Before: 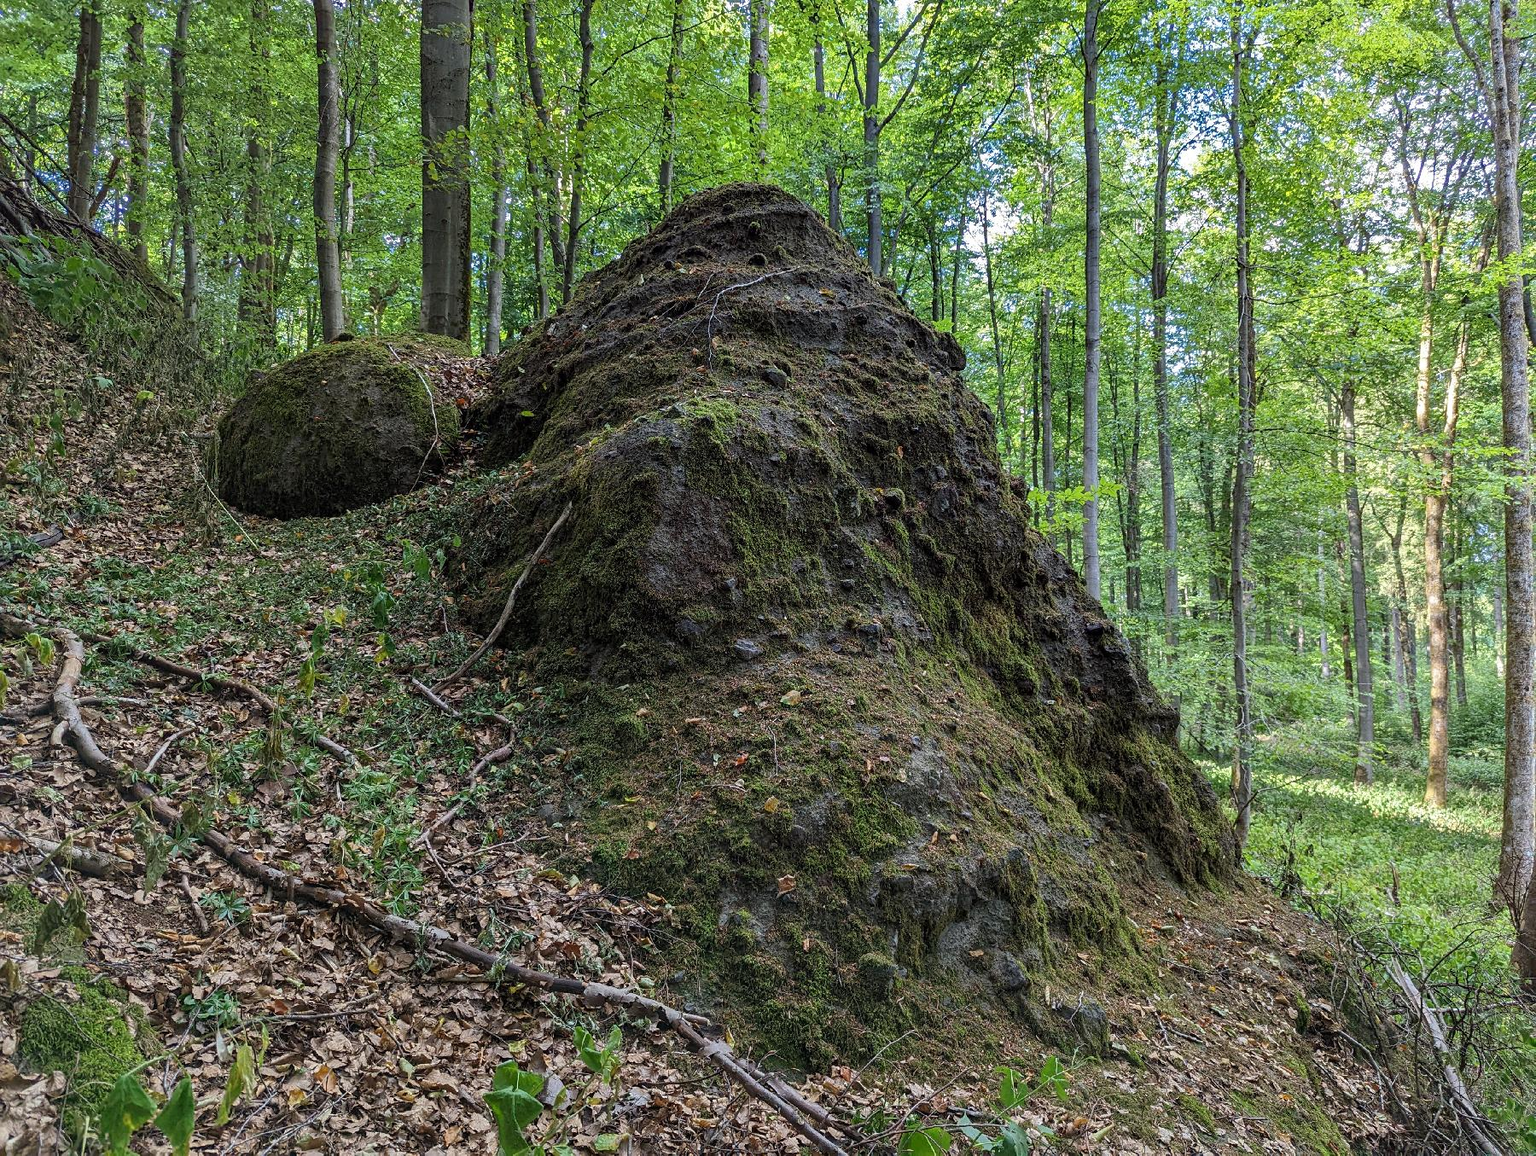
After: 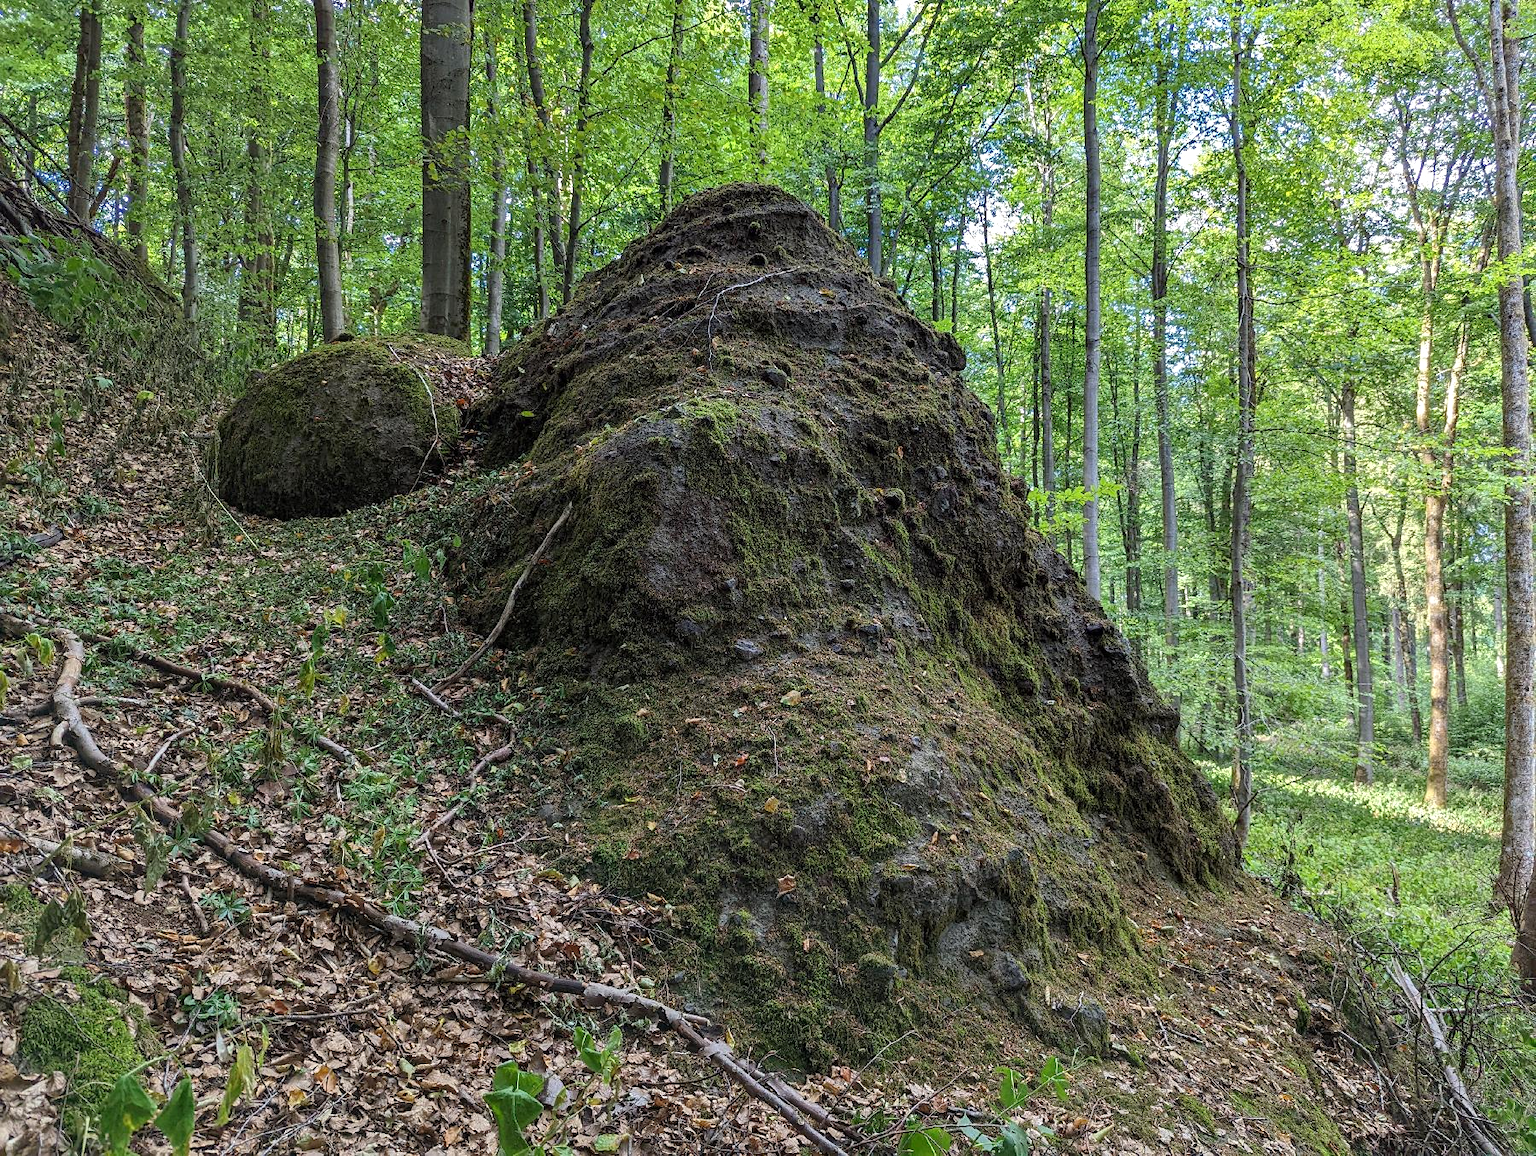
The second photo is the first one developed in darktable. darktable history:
exposure: exposure 0.169 EV, compensate highlight preservation false
